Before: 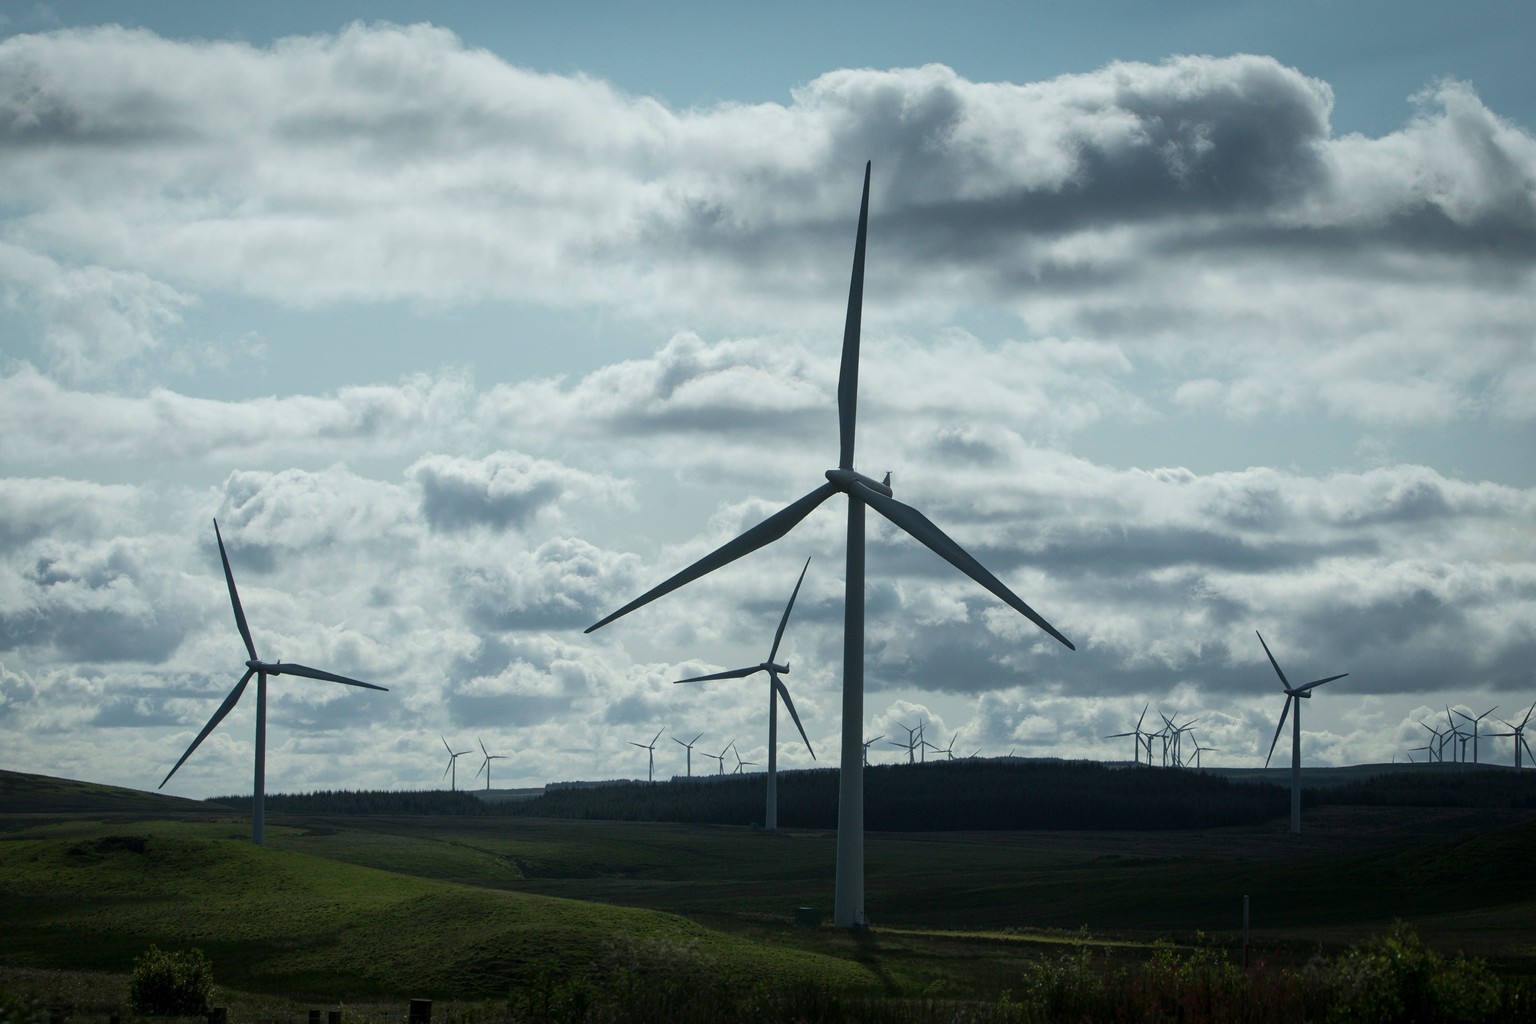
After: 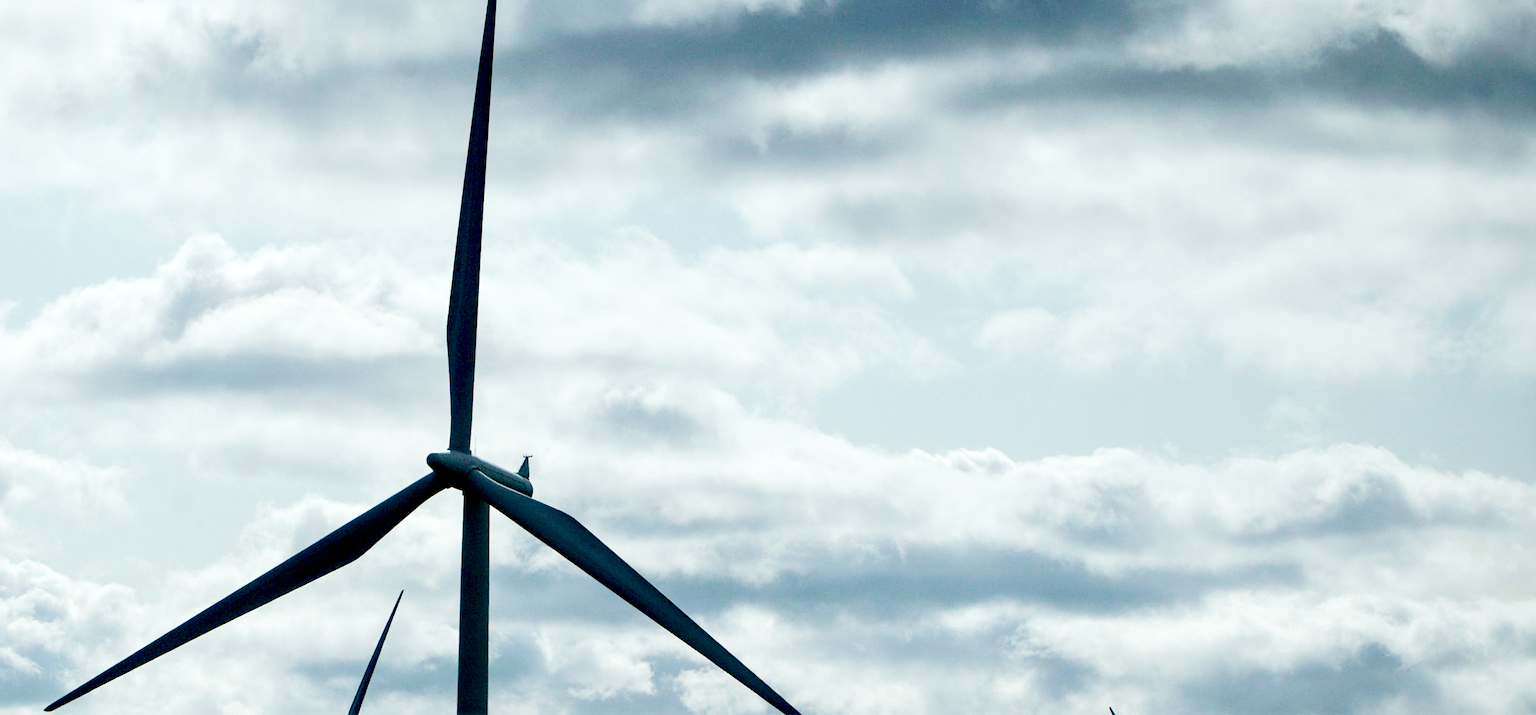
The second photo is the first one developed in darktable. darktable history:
crop: left 36.217%, top 18.031%, right 0.662%, bottom 37.881%
base curve: curves: ch0 [(0, 0) (0.032, 0.025) (0.121, 0.166) (0.206, 0.329) (0.605, 0.79) (1, 1)], fusion 1, preserve colors none
exposure: black level correction 0.01, compensate exposure bias true, compensate highlight preservation false
